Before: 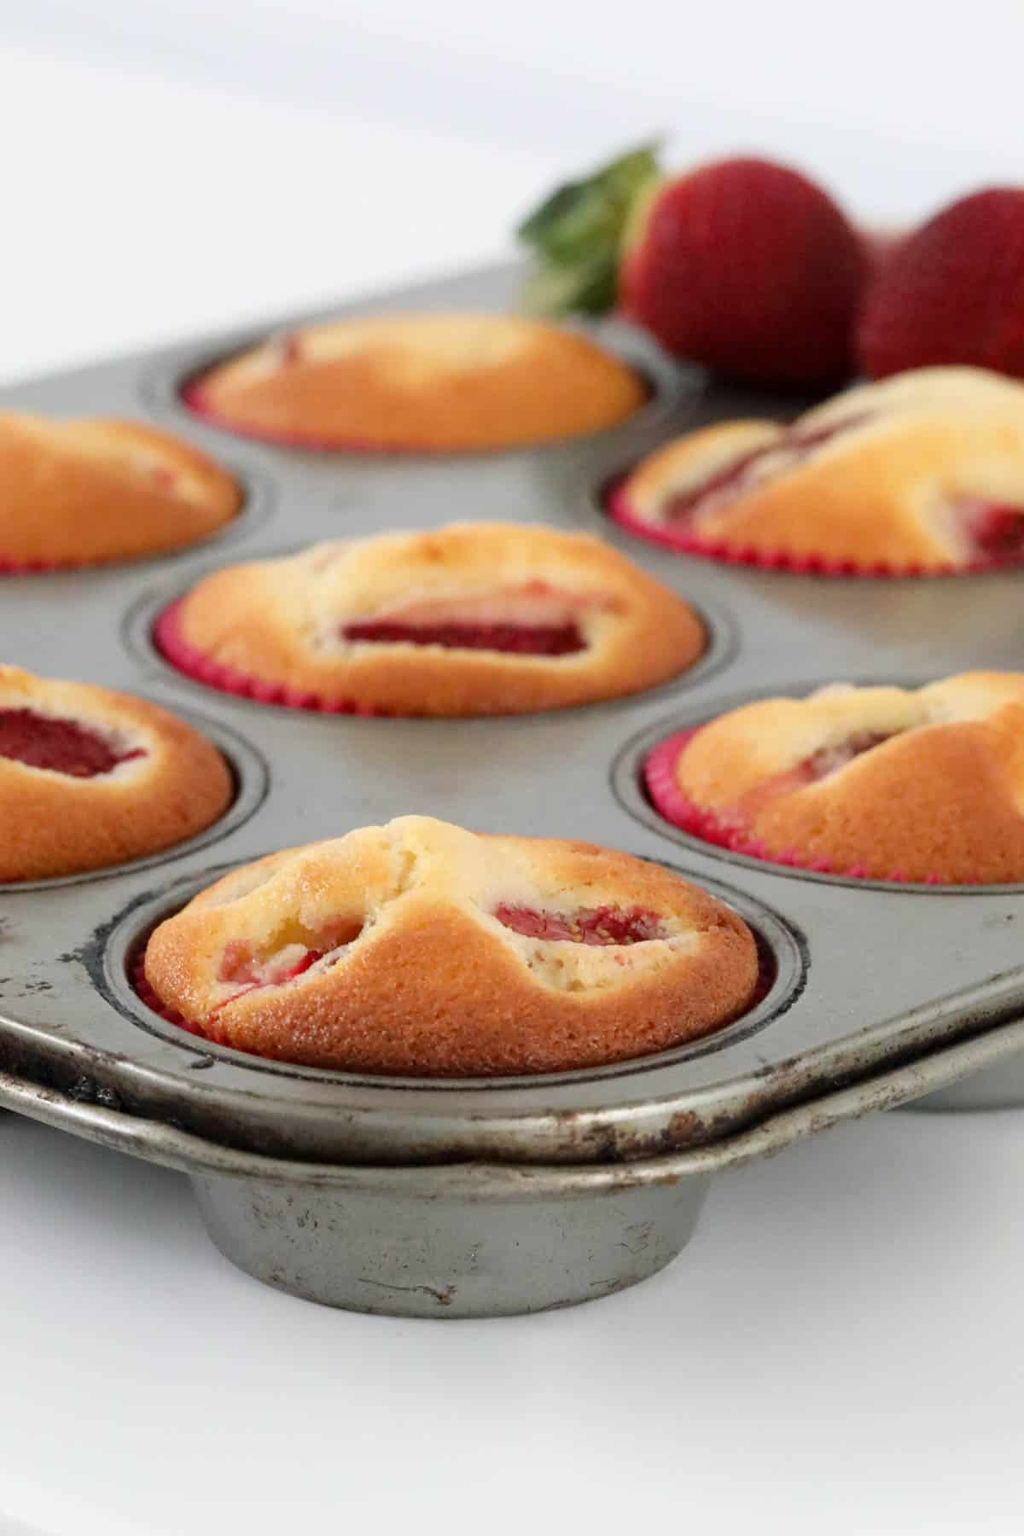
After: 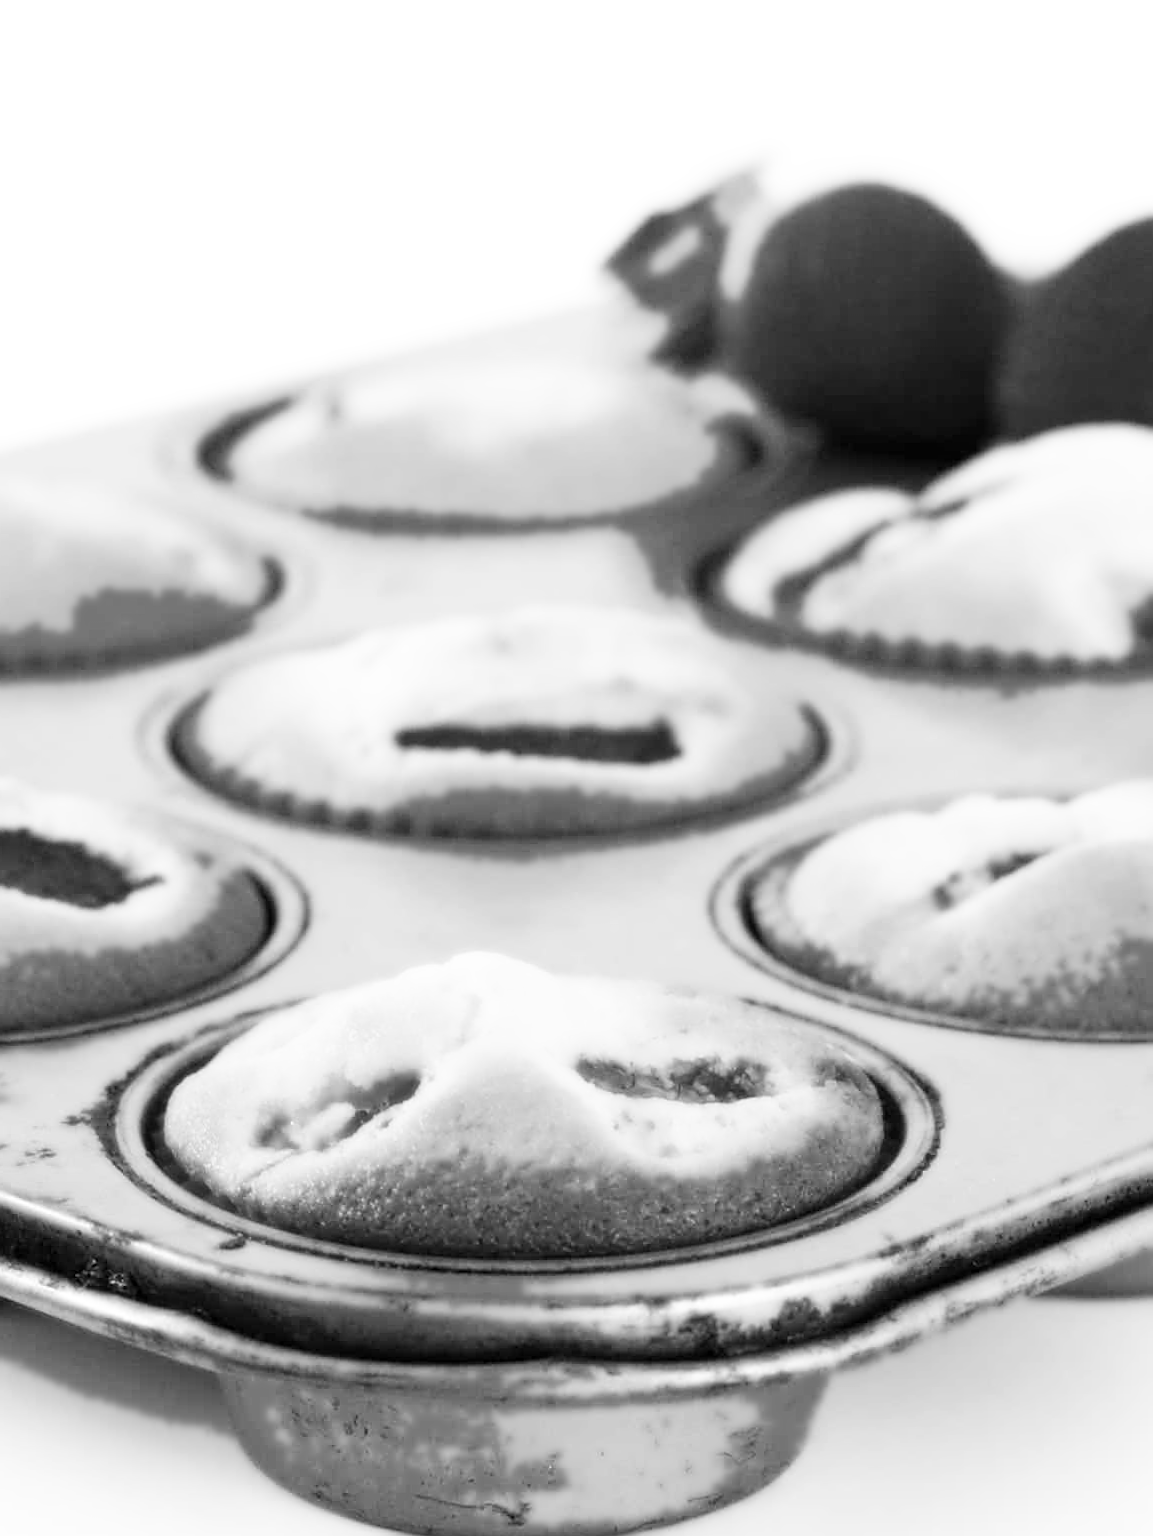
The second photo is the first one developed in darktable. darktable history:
sharpen: on, module defaults
monochrome: on, module defaults
crop and rotate: angle 0.2°, left 0.275%, right 3.127%, bottom 14.18%
bloom: size 0%, threshold 54.82%, strength 8.31%
